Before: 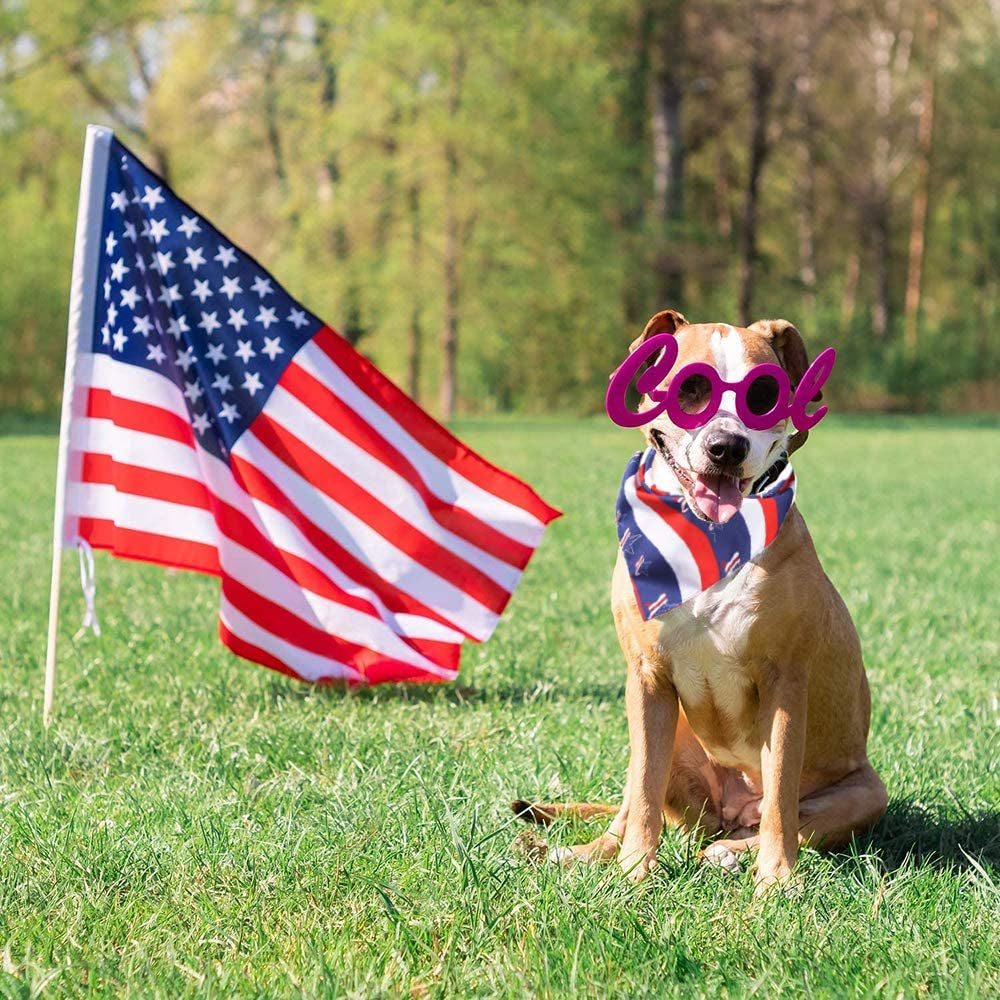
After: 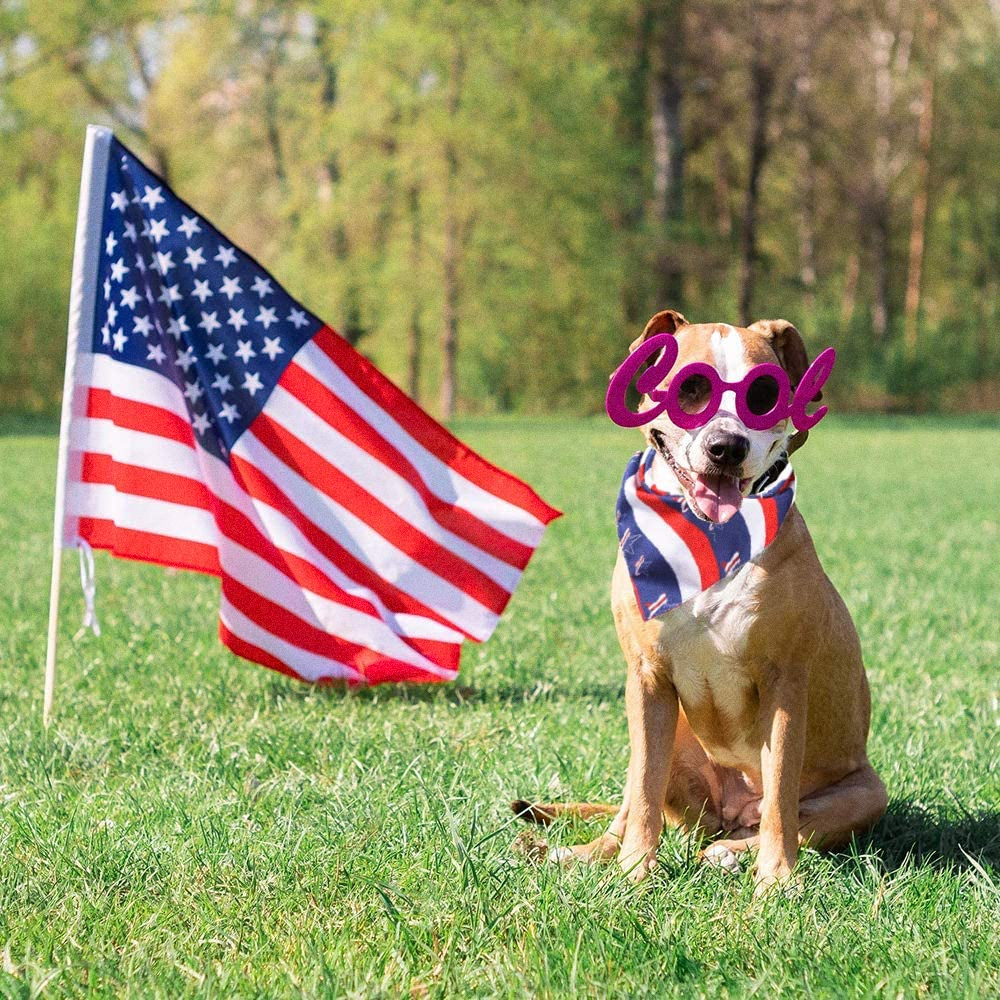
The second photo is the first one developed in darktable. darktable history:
white balance: emerald 1
grain: coarseness 0.09 ISO
